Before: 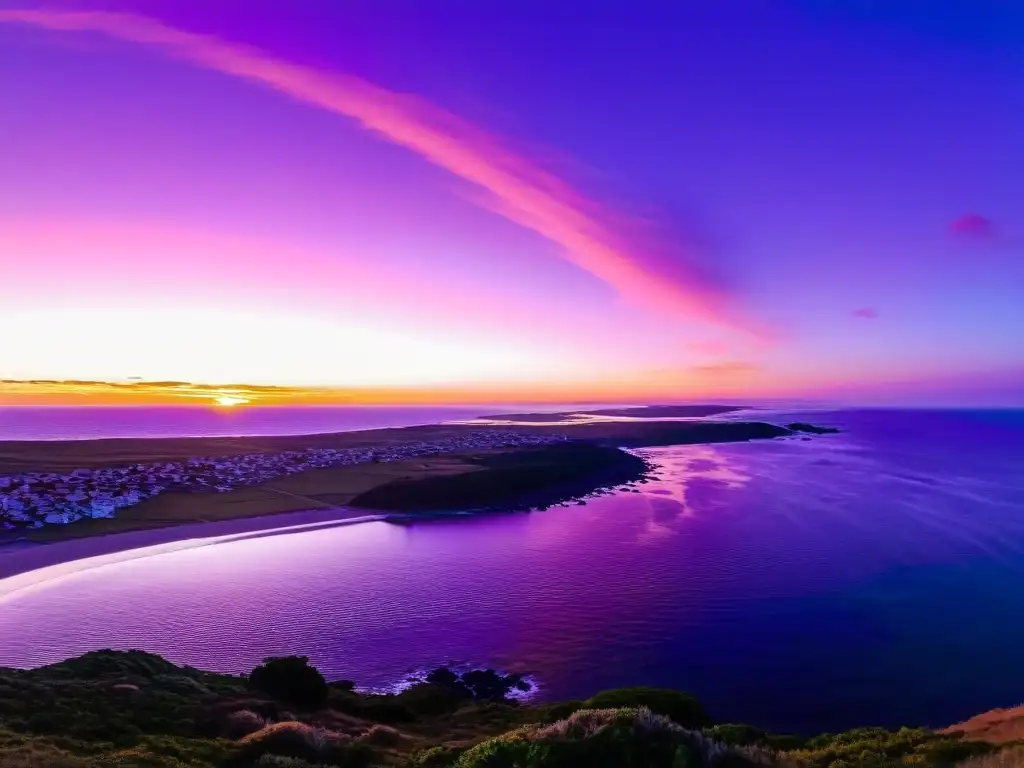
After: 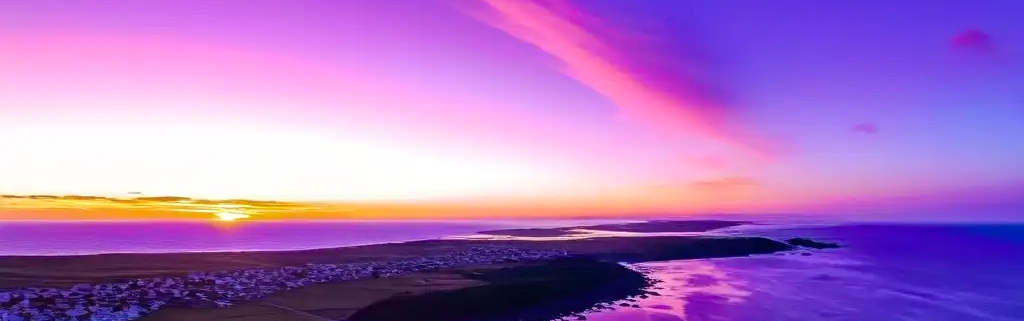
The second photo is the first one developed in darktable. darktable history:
exposure: exposure 0.084 EV, compensate highlight preservation false
crop and rotate: top 24.126%, bottom 34.011%
haze removal: adaptive false
